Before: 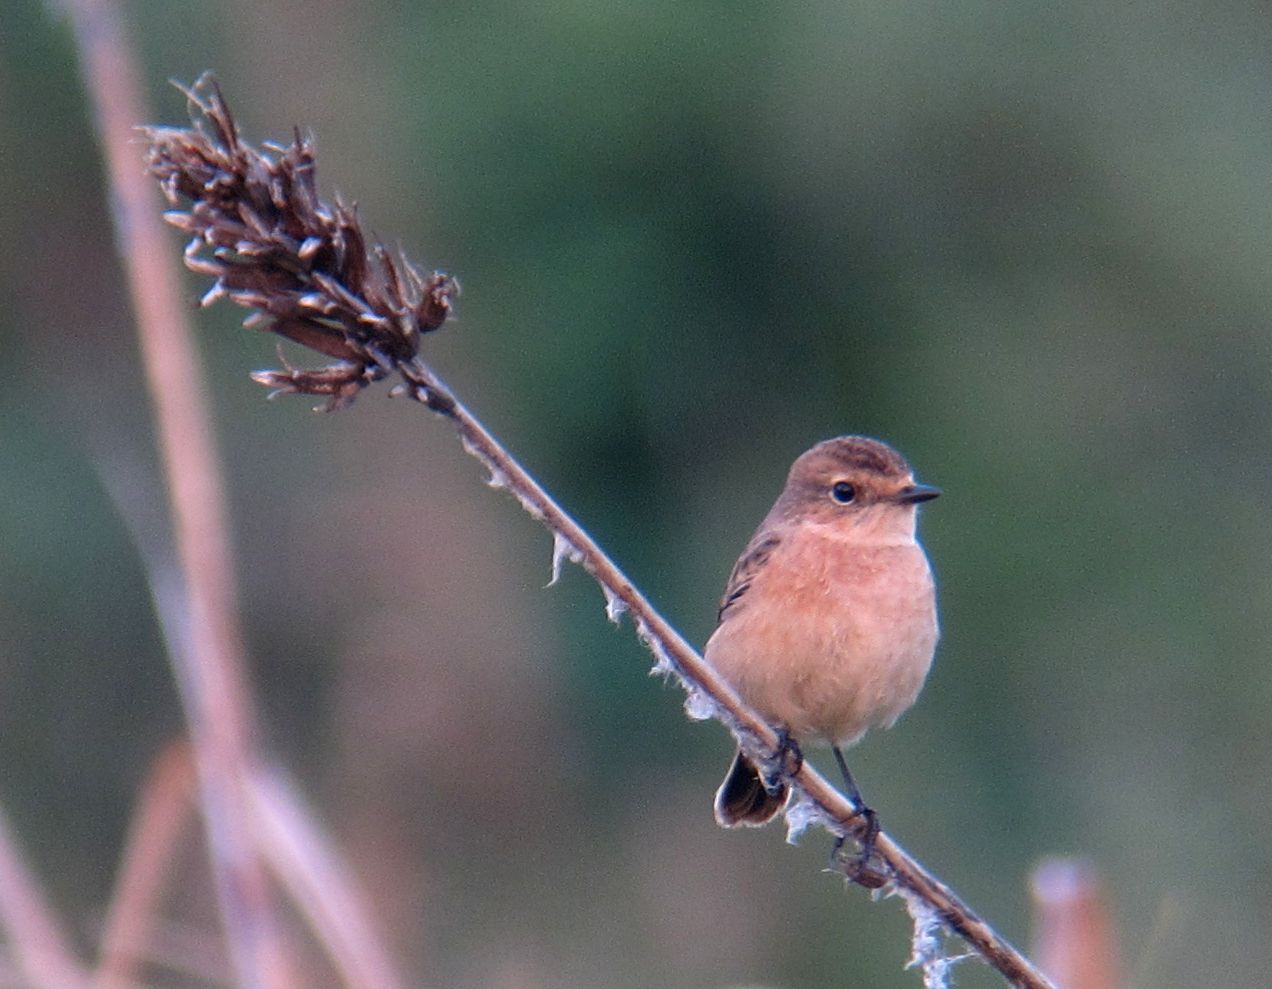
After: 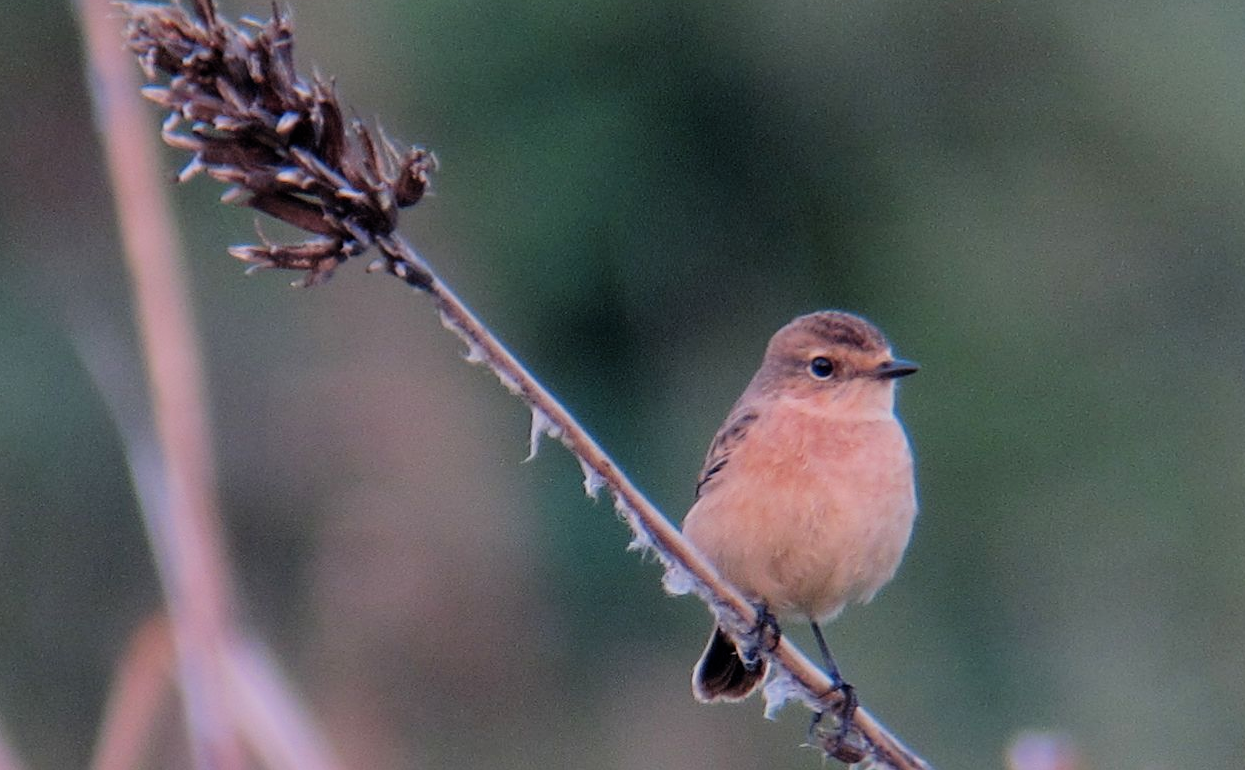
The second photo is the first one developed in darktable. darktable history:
crop and rotate: left 1.814%, top 12.818%, right 0.25%, bottom 9.225%
contrast equalizer: y [[0.5 ×6], [0.5 ×6], [0.5, 0.5, 0.501, 0.545, 0.707, 0.863], [0 ×6], [0 ×6]]
filmic rgb: black relative exposure -7.15 EV, white relative exposure 5.36 EV, hardness 3.02, color science v6 (2022)
